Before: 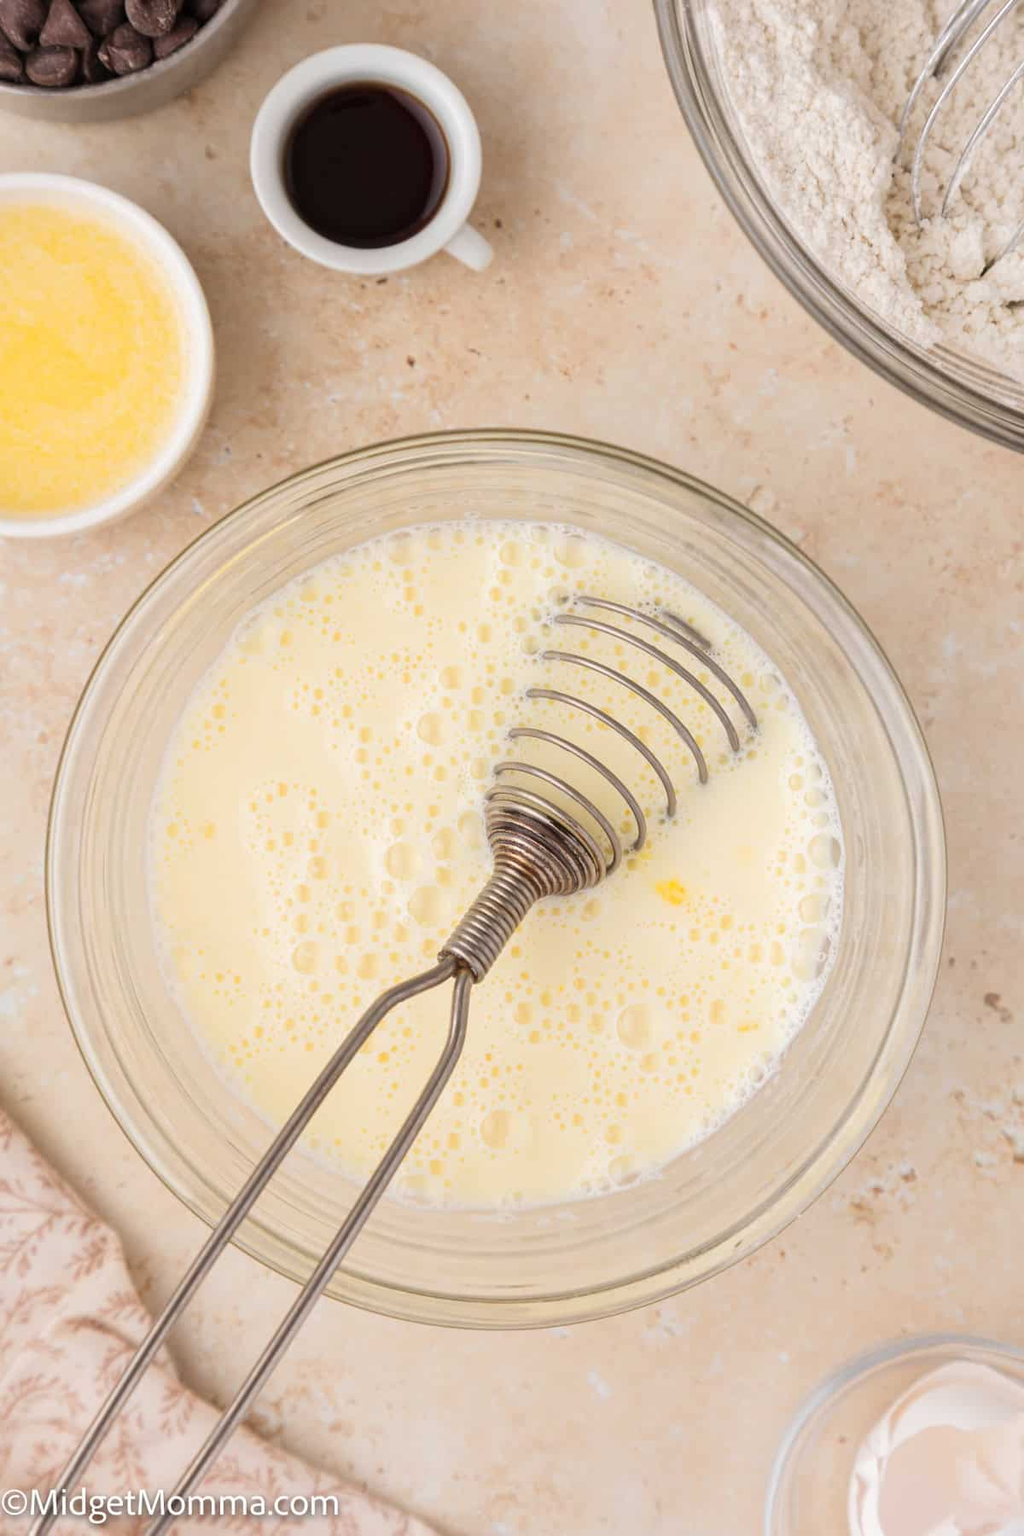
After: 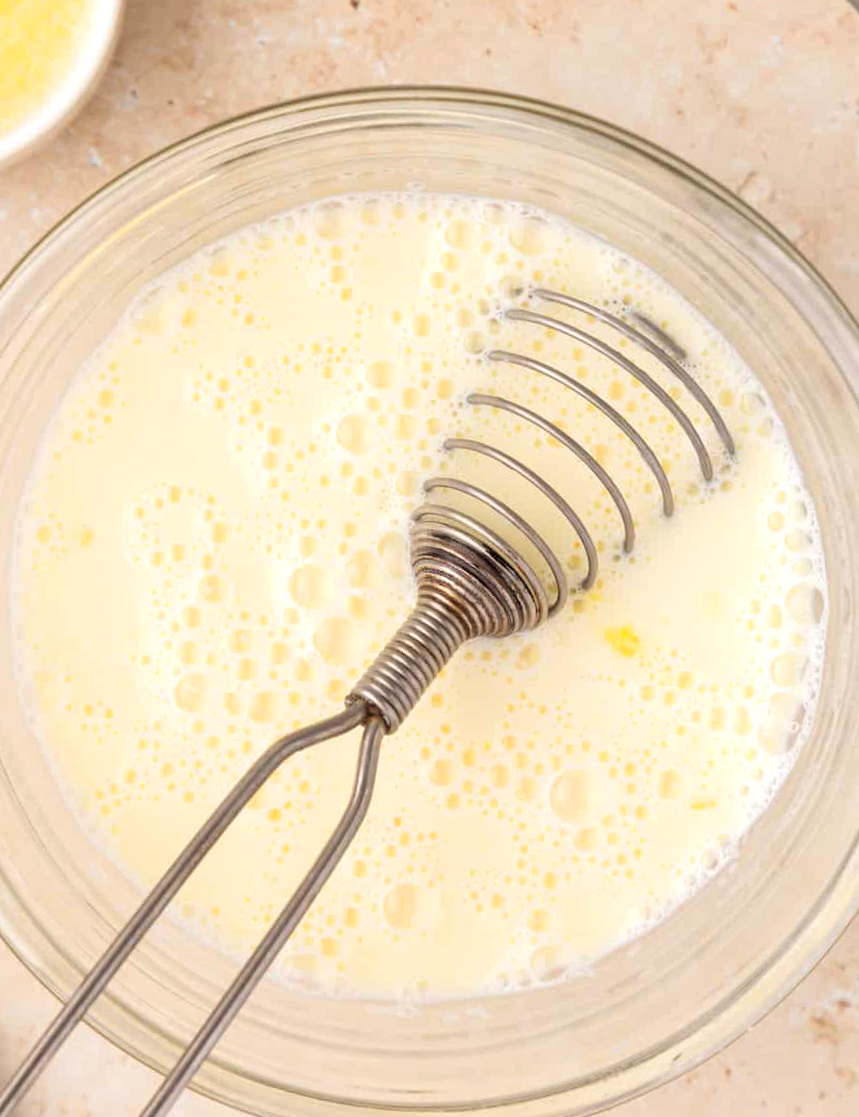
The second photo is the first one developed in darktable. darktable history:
rgb levels: levels [[0.01, 0.419, 0.839], [0, 0.5, 1], [0, 0.5, 1]]
crop and rotate: angle -3.37°, left 9.79%, top 20.73%, right 12.42%, bottom 11.82%
